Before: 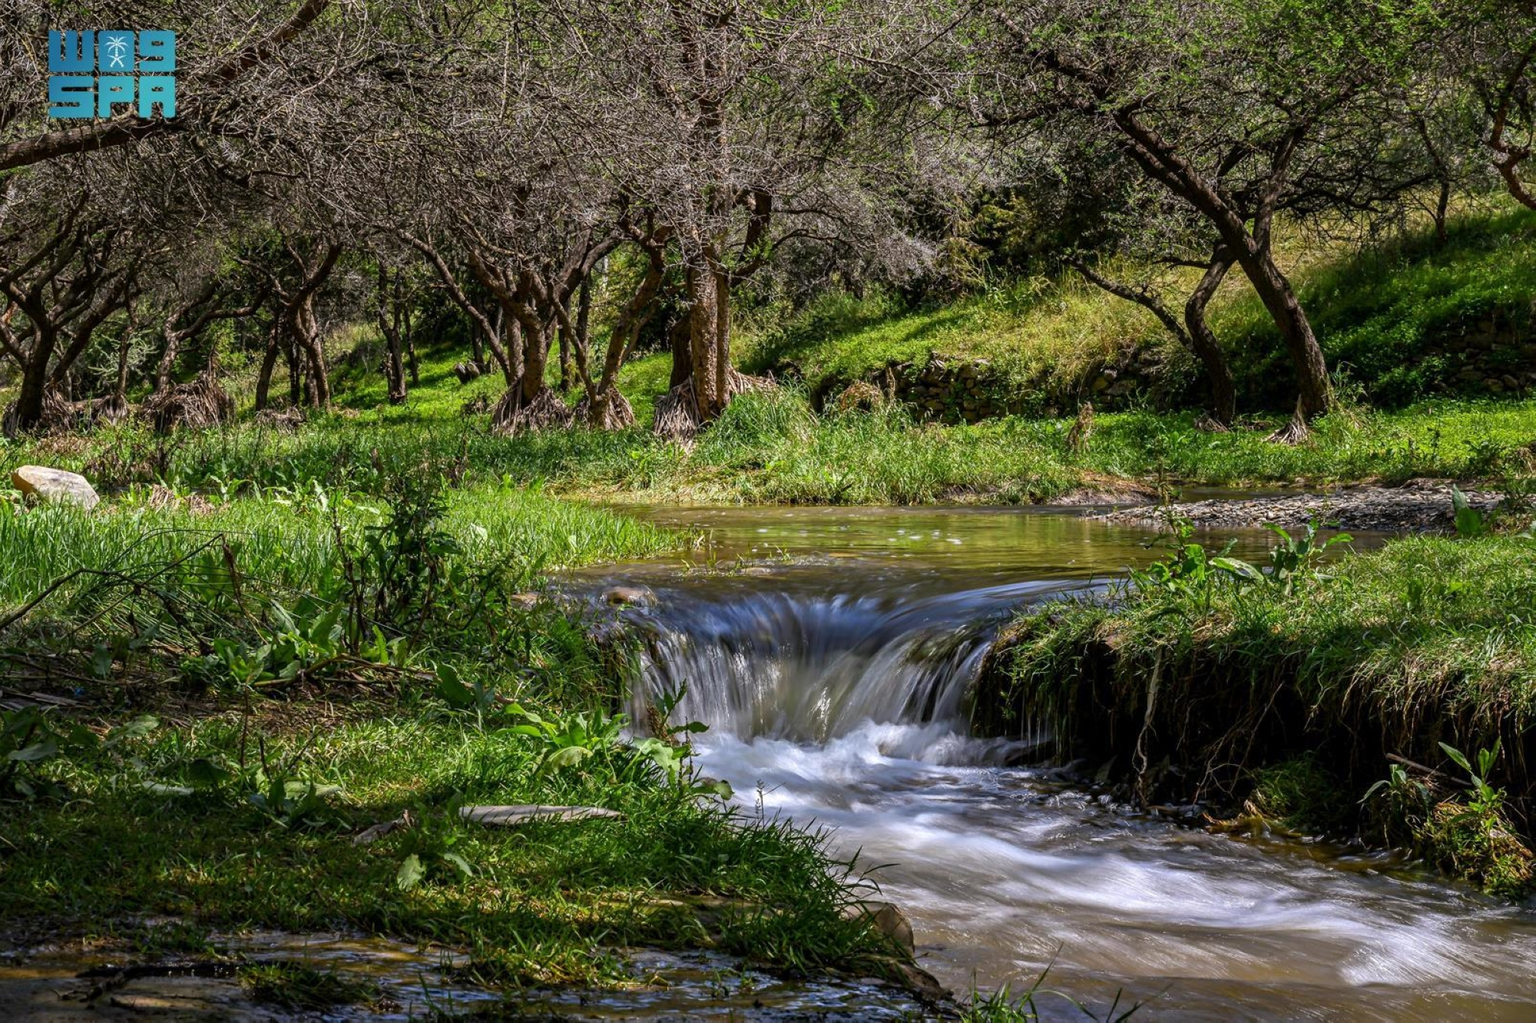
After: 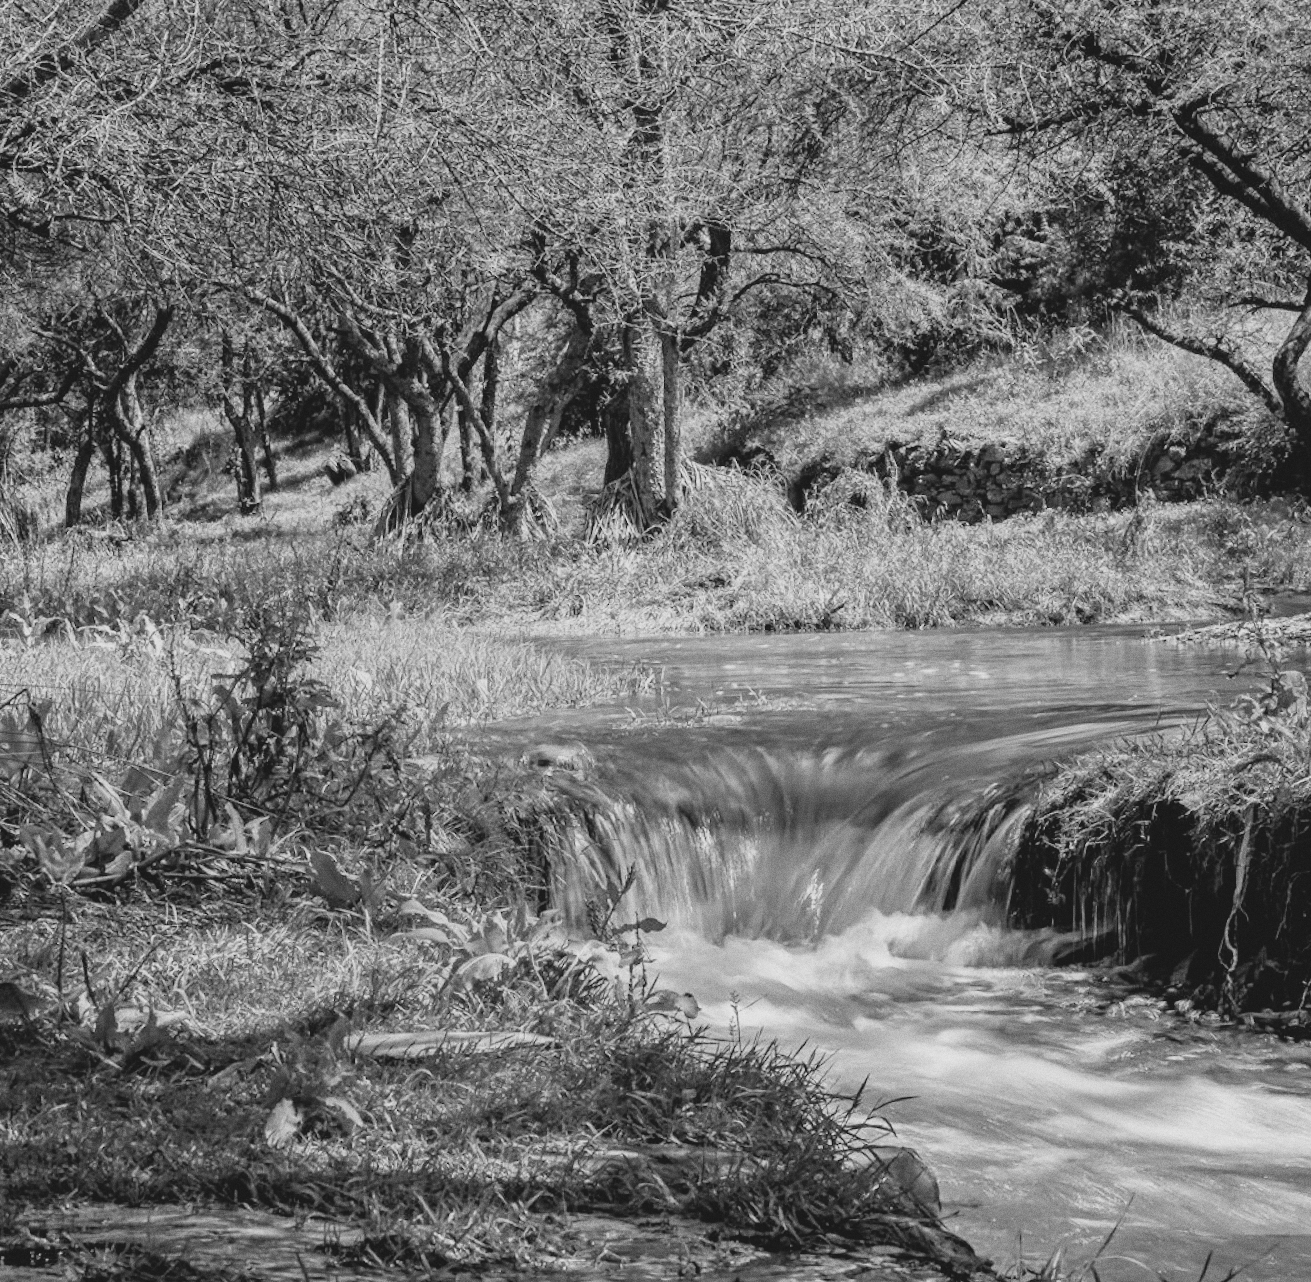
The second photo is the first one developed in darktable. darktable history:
rotate and perspective: rotation -1.42°, crop left 0.016, crop right 0.984, crop top 0.035, crop bottom 0.965
grain: coarseness 0.09 ISO
monochrome: on, module defaults
filmic rgb: middle gray luminance 18.42%, black relative exposure -9 EV, white relative exposure 3.75 EV, threshold 6 EV, target black luminance 0%, hardness 4.85, latitude 67.35%, contrast 0.955, highlights saturation mix 20%, shadows ↔ highlights balance 21.36%, add noise in highlights 0, preserve chrominance luminance Y, color science v3 (2019), use custom middle-gray values true, iterations of high-quality reconstruction 0, contrast in highlights soft, enable highlight reconstruction true
contrast brightness saturation: contrast -0.19, saturation 0.19
crop and rotate: left 12.648%, right 20.685%
exposure: black level correction 0, exposure 1.2 EV, compensate exposure bias true, compensate highlight preservation false
